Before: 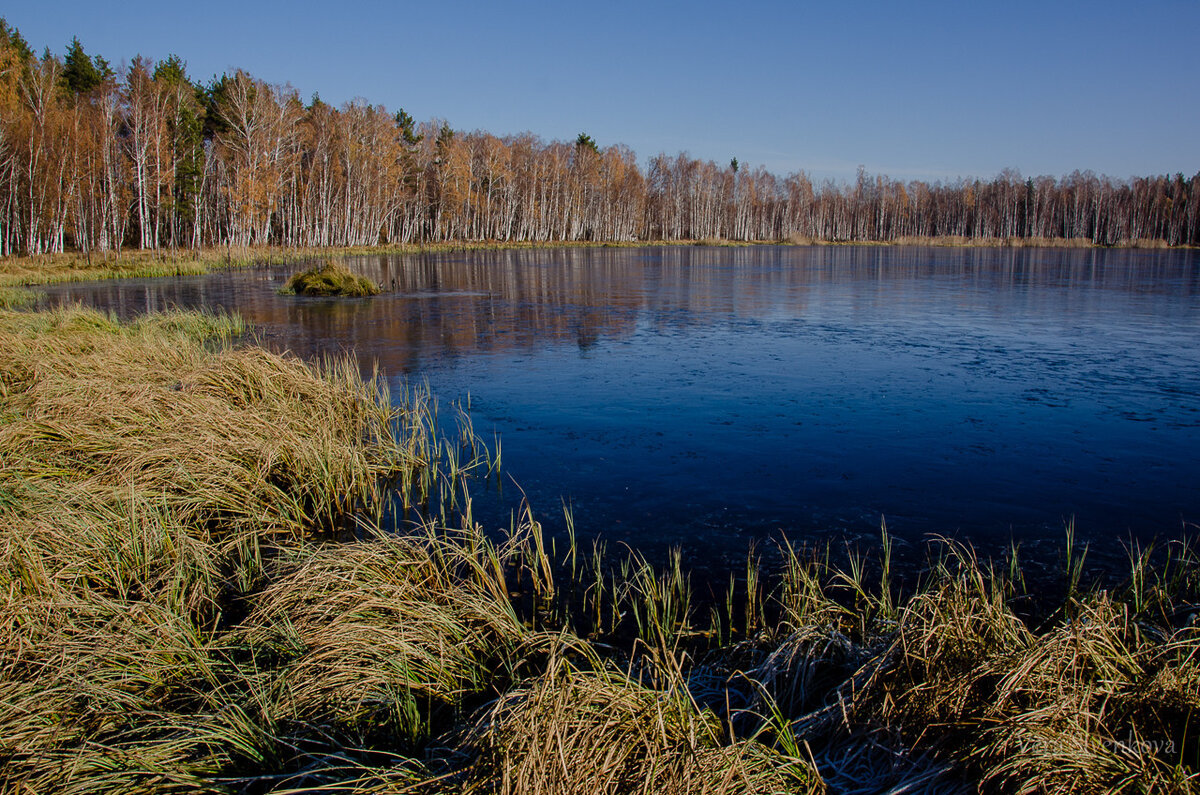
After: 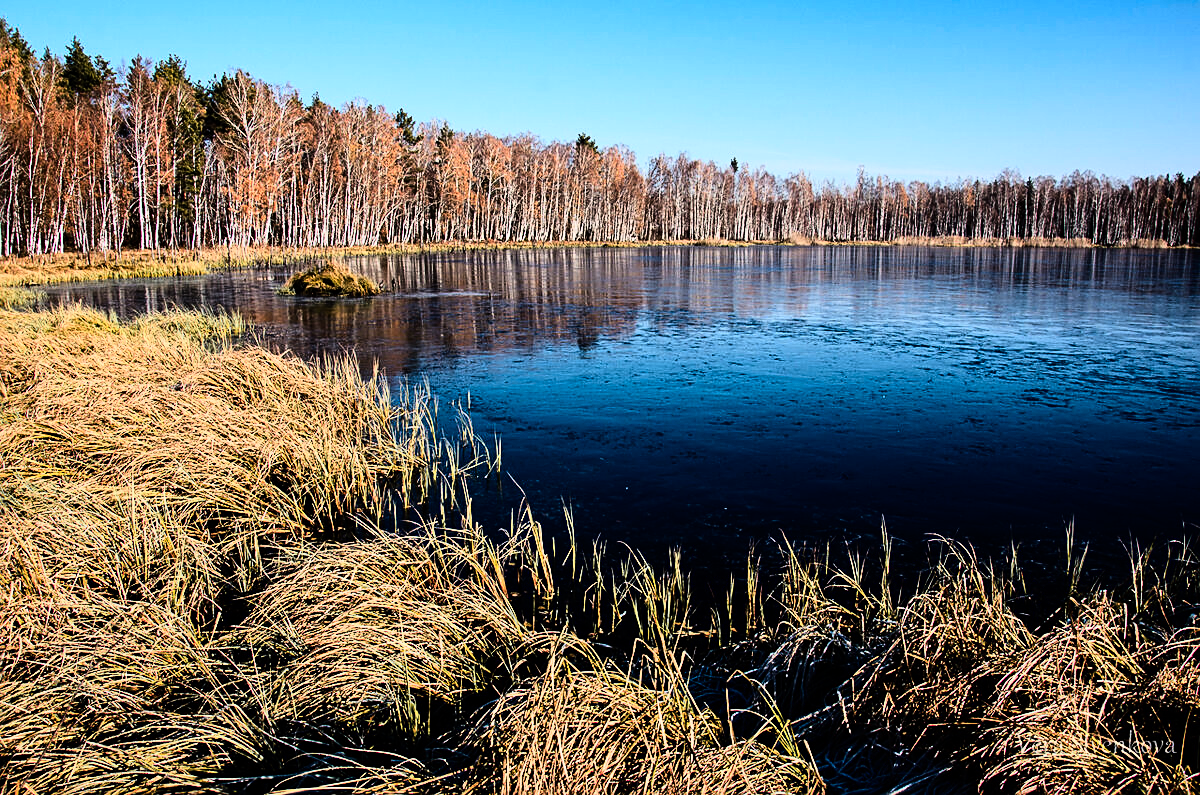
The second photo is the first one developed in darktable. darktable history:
rgb curve: curves: ch0 [(0, 0) (0.21, 0.15) (0.24, 0.21) (0.5, 0.75) (0.75, 0.96) (0.89, 0.99) (1, 1)]; ch1 [(0, 0.02) (0.21, 0.13) (0.25, 0.2) (0.5, 0.67) (0.75, 0.9) (0.89, 0.97) (1, 1)]; ch2 [(0, 0.02) (0.21, 0.13) (0.25, 0.2) (0.5, 0.67) (0.75, 0.9) (0.89, 0.97) (1, 1)], compensate middle gray true
sharpen: on, module defaults
color zones: curves: ch1 [(0.29, 0.492) (0.373, 0.185) (0.509, 0.481)]; ch2 [(0.25, 0.462) (0.749, 0.457)], mix 40.67%
